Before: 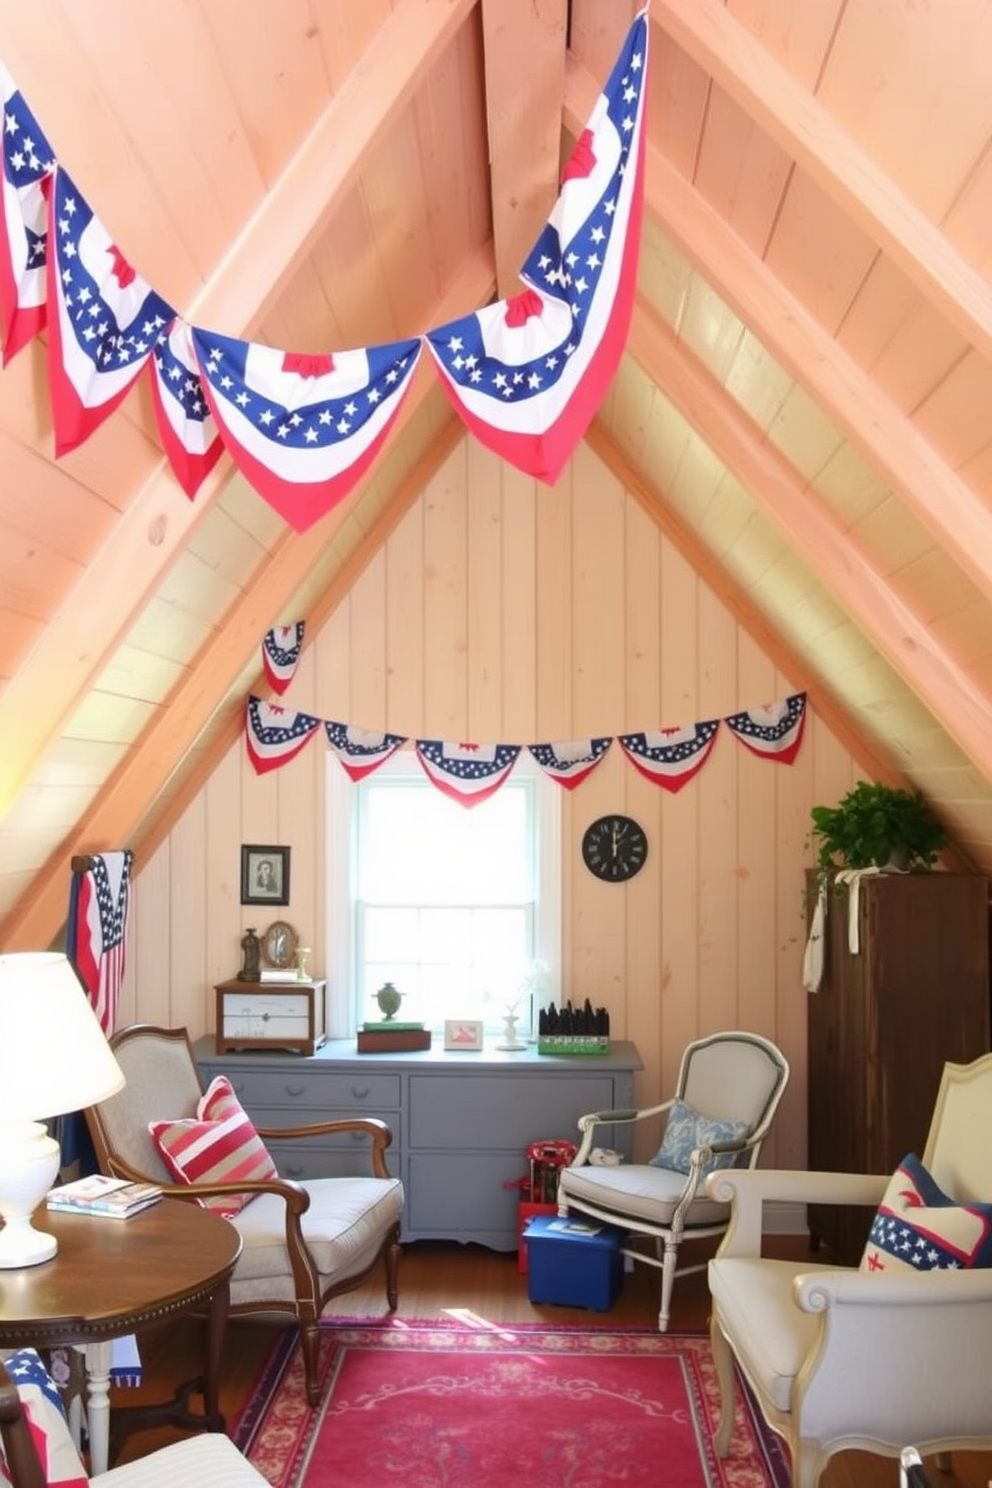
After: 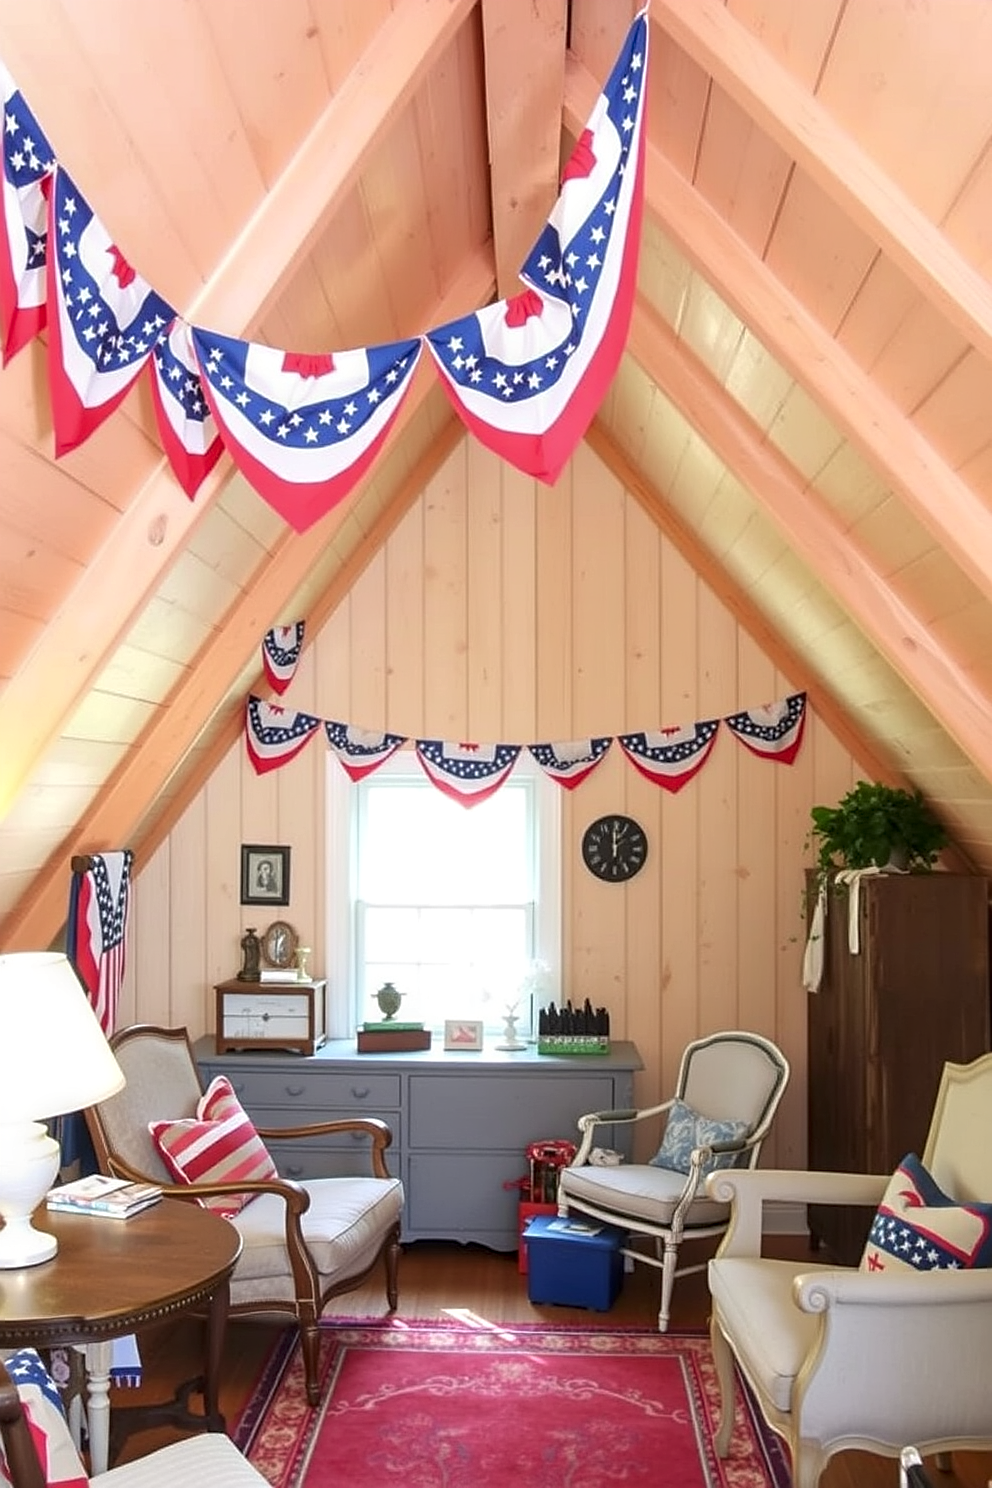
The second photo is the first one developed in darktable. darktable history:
sharpen: amount 0.541
local contrast: on, module defaults
exposure: black level correction 0, exposure 0 EV, compensate highlight preservation false
